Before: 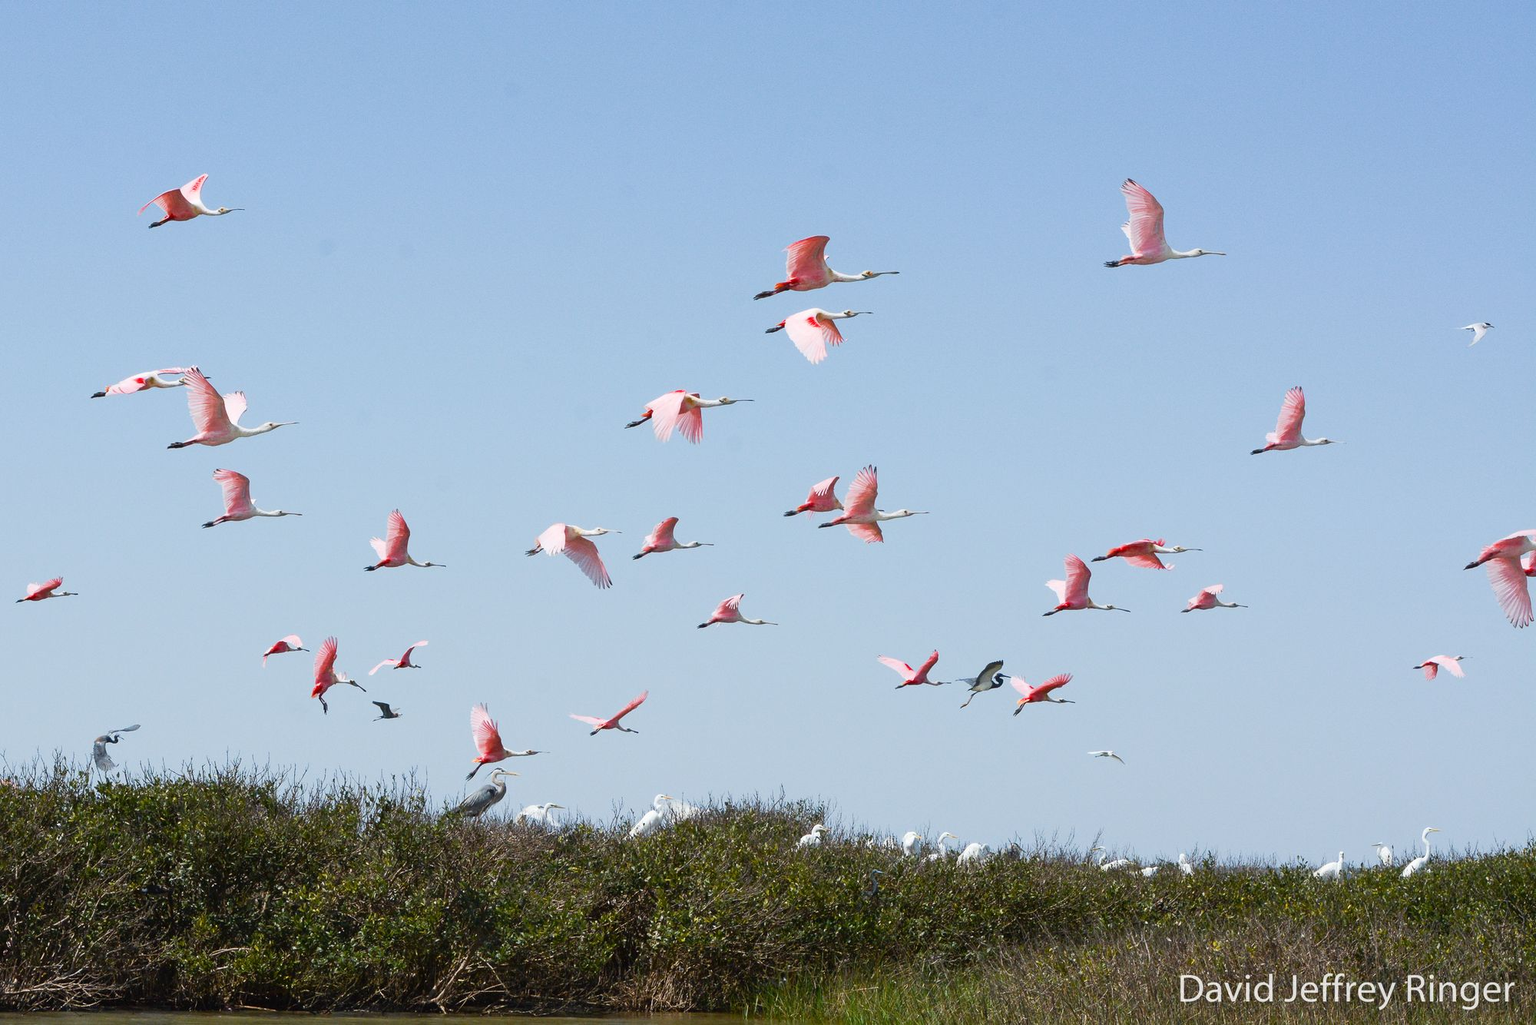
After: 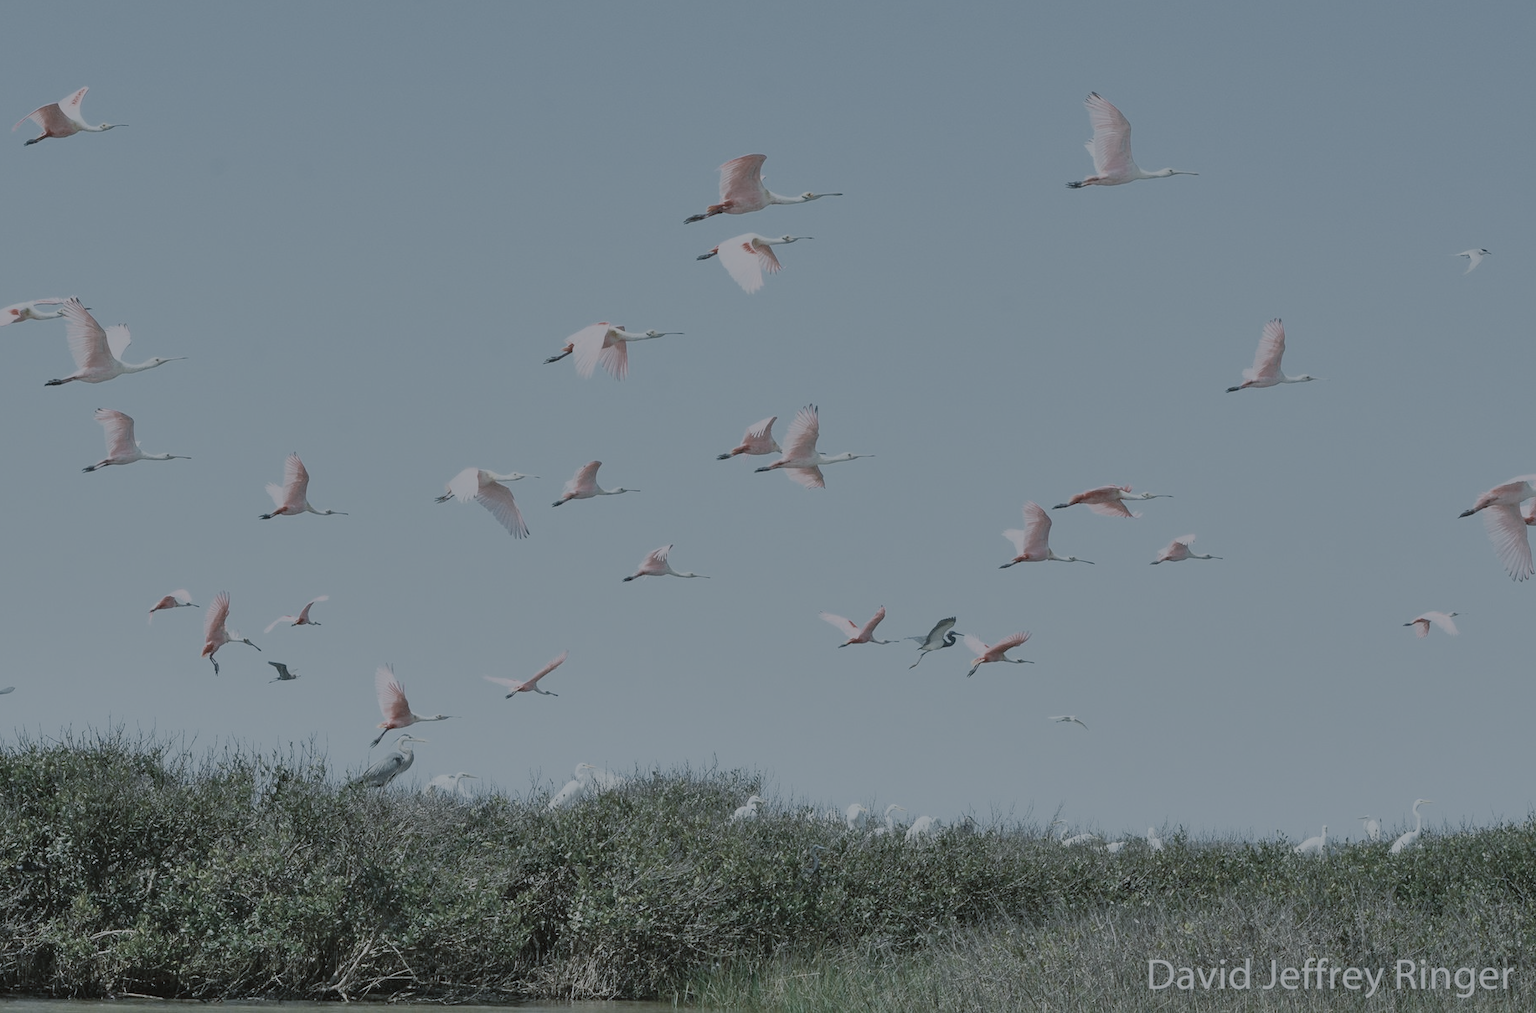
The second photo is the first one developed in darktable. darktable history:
filmic rgb: white relative exposure 8 EV, threshold 3 EV, structure ↔ texture 100%, target black luminance 0%, hardness 2.44, latitude 76.53%, contrast 0.562, shadows ↔ highlights balance 0%, preserve chrominance no, color science v4 (2020), iterations of high-quality reconstruction 10, type of noise poissonian, enable highlight reconstruction true
shadows and highlights: low approximation 0.01, soften with gaussian
color balance: lift [1.004, 1.002, 1.002, 0.998], gamma [1, 1.007, 1.002, 0.993], gain [1, 0.977, 1.013, 1.023], contrast -3.64%
split-toning: shadows › hue 201.6°, shadows › saturation 0.16, highlights › hue 50.4°, highlights › saturation 0.2, balance -49.9
color calibration: x 0.37, y 0.382, temperature 4313.32 K
color zones: curves: ch0 [(0, 0.5) (0.125, 0.4) (0.25, 0.5) (0.375, 0.4) (0.5, 0.4) (0.625, 0.35) (0.75, 0.35) (0.875, 0.5)]; ch1 [(0, 0.35) (0.125, 0.45) (0.25, 0.35) (0.375, 0.35) (0.5, 0.35) (0.625, 0.35) (0.75, 0.45) (0.875, 0.35)]; ch2 [(0, 0.6) (0.125, 0.5) (0.25, 0.5) (0.375, 0.6) (0.5, 0.6) (0.625, 0.5) (0.75, 0.5) (0.875, 0.5)]
crop and rotate: left 8.262%, top 9.226%
